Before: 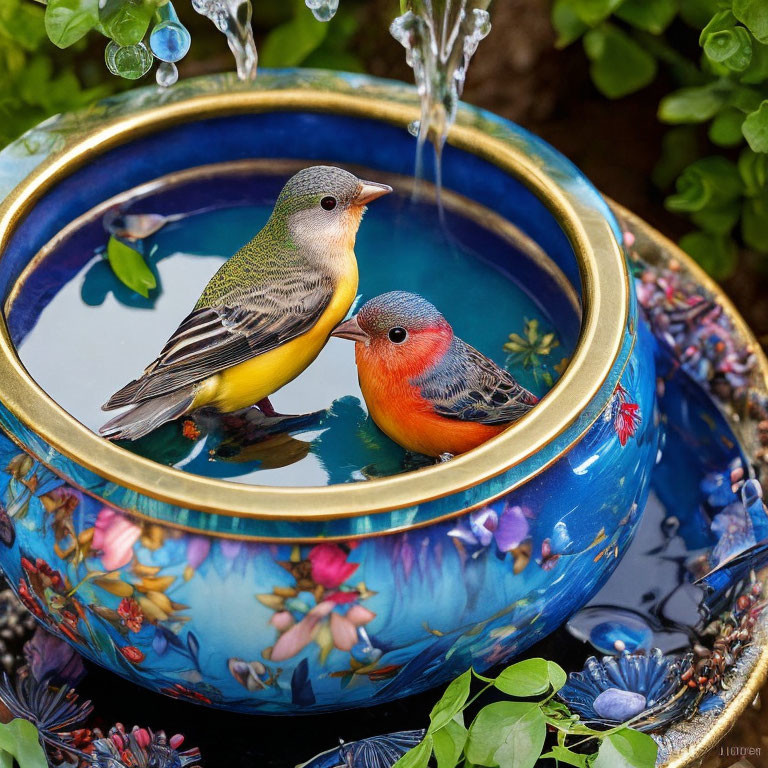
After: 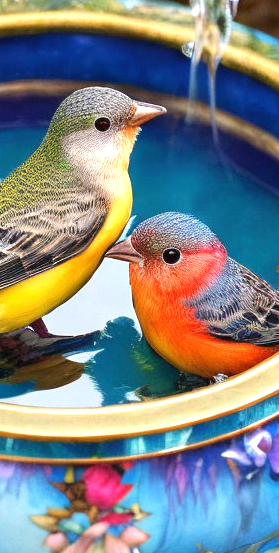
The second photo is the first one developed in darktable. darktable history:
exposure: black level correction 0, exposure 0.691 EV, compensate exposure bias true, compensate highlight preservation false
crop and rotate: left 29.475%, top 10.329%, right 34.11%, bottom 17.605%
